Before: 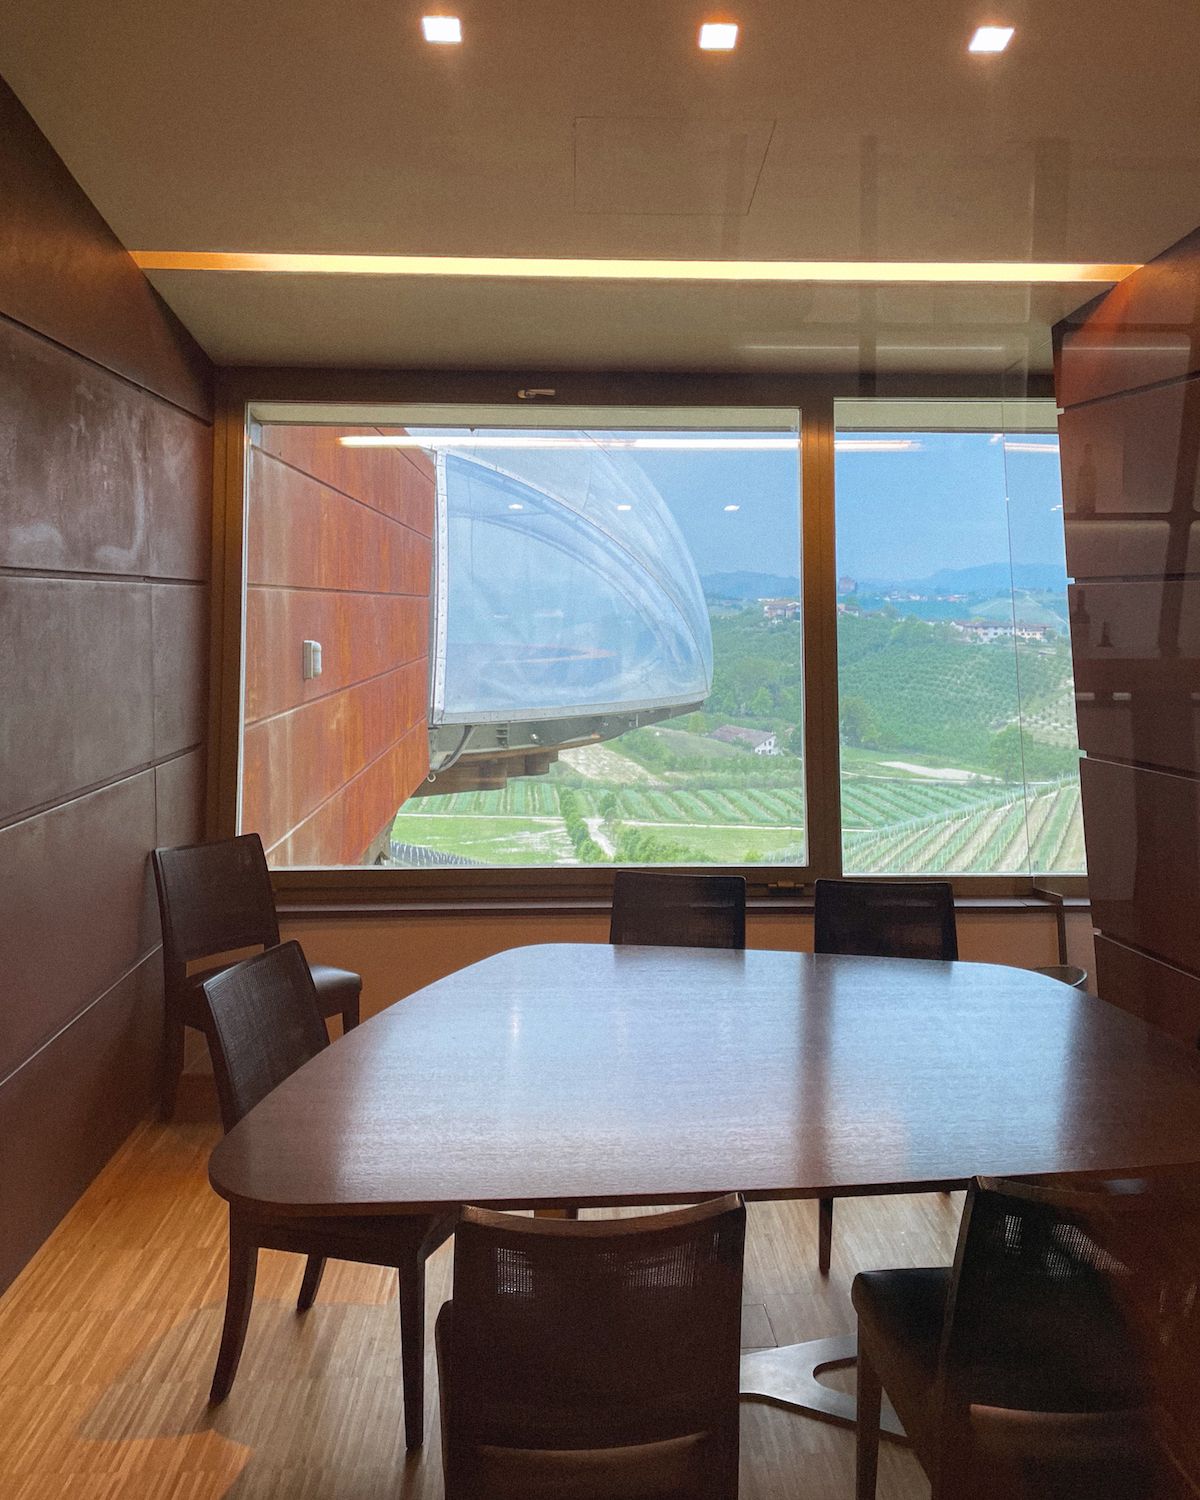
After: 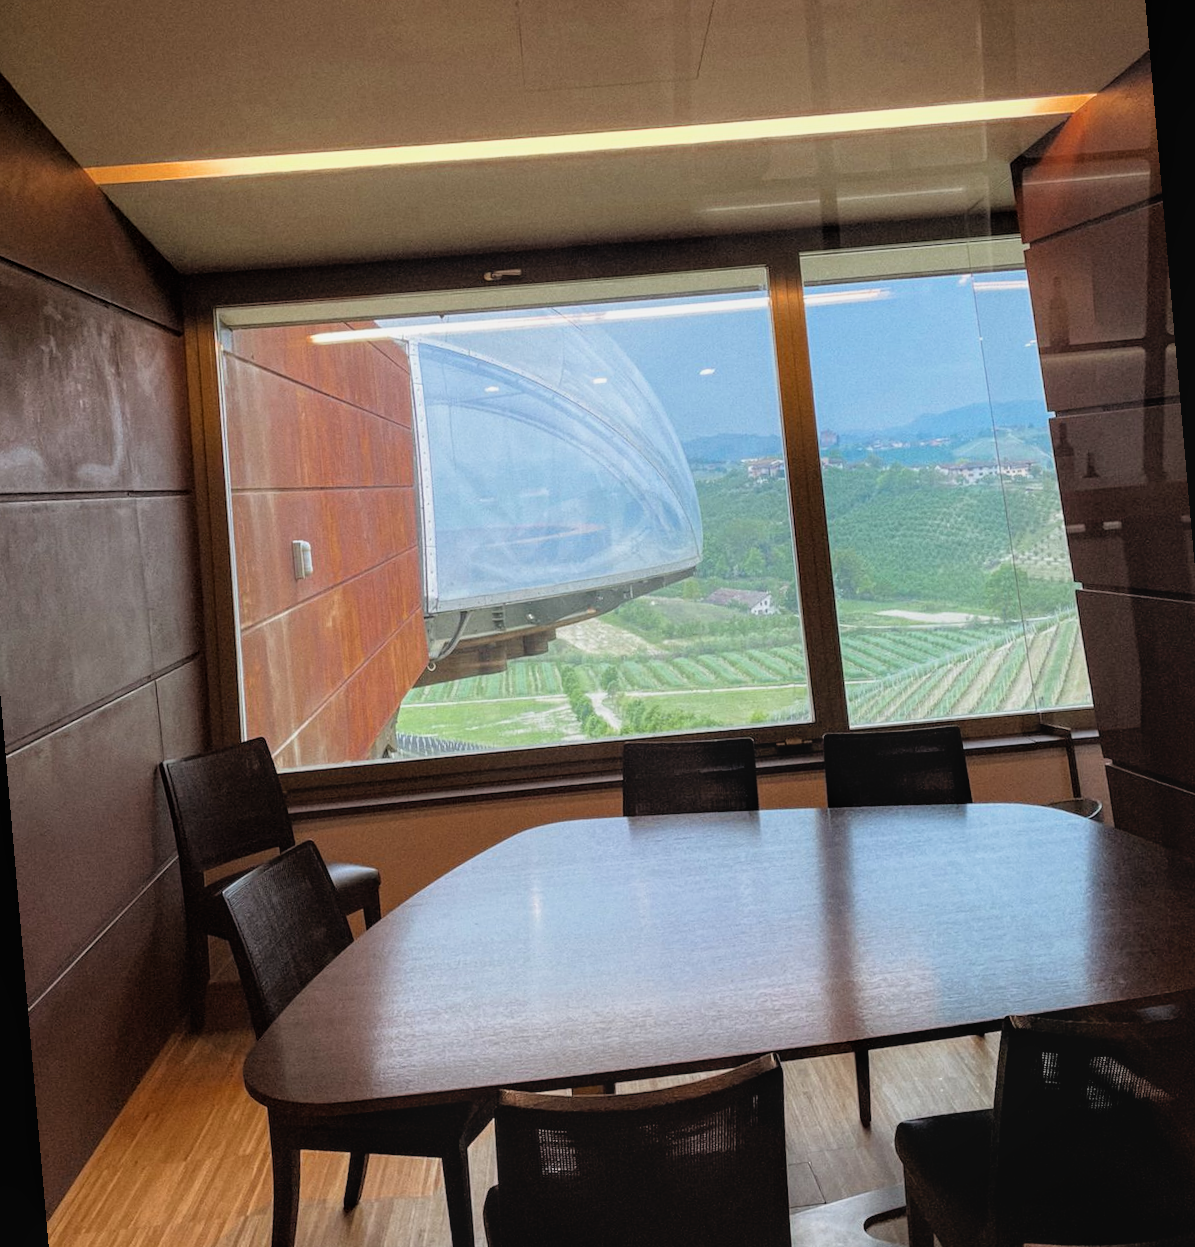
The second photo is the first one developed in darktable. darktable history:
rotate and perspective: rotation -5°, crop left 0.05, crop right 0.952, crop top 0.11, crop bottom 0.89
filmic rgb: black relative exposure -4.91 EV, white relative exposure 2.84 EV, hardness 3.7
local contrast: detail 110%
